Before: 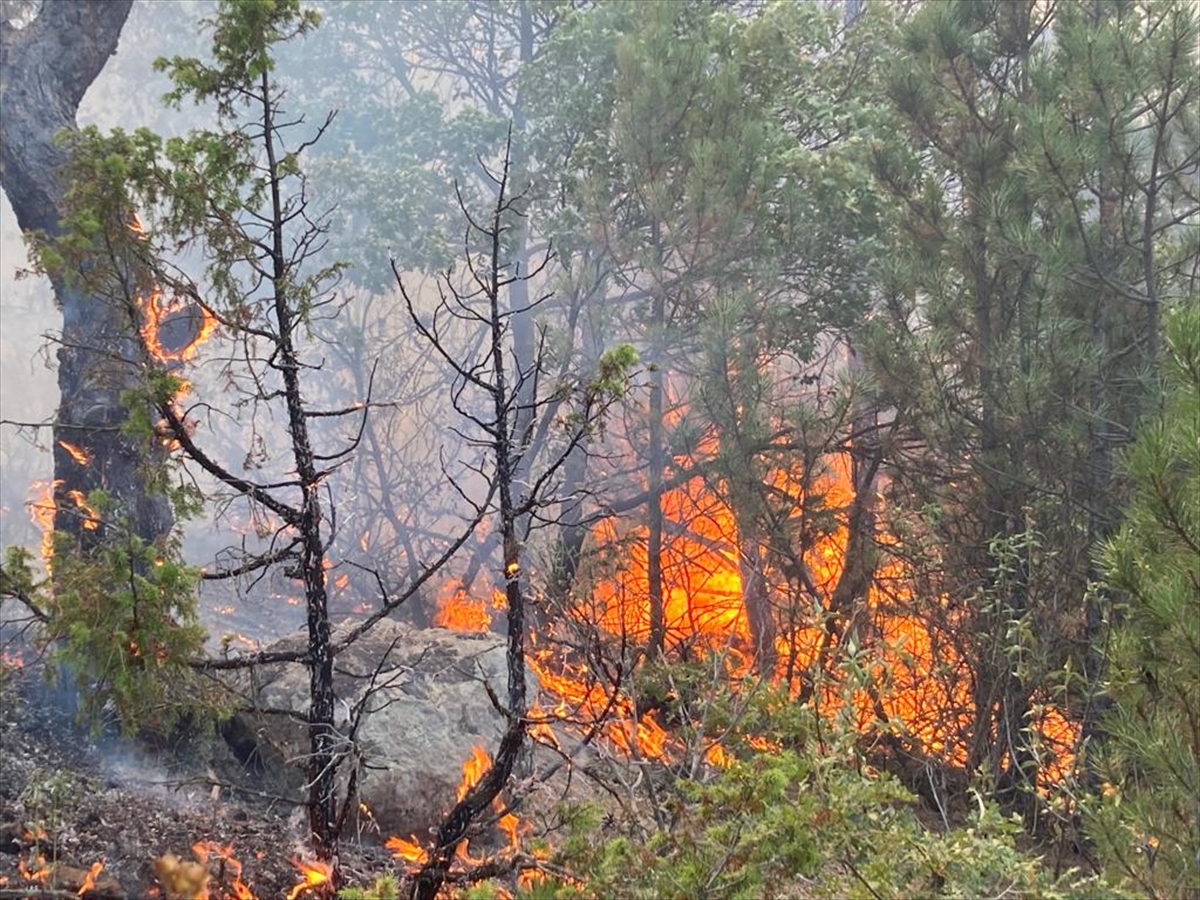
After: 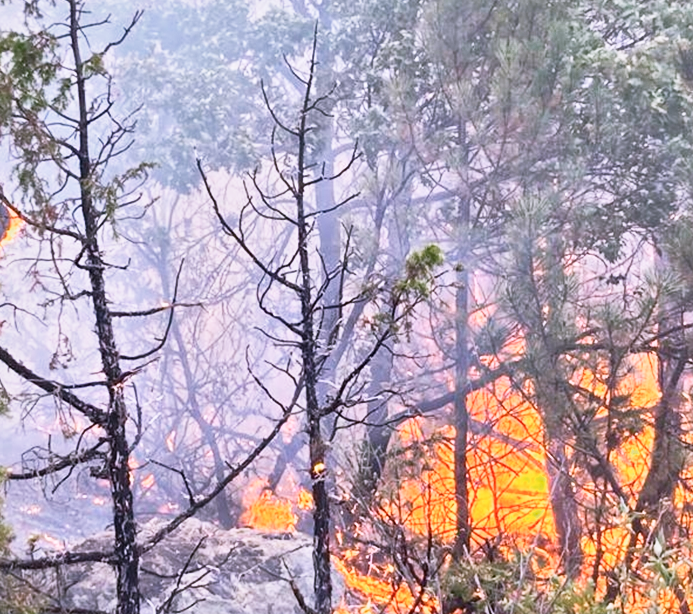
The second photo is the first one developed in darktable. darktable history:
color zones: curves: ch0 [(0.25, 0.5) (0.347, 0.092) (0.75, 0.5)]; ch1 [(0.25, 0.5) (0.33, 0.51) (0.75, 0.5)]
base curve: curves: ch0 [(0, 0) (0.088, 0.125) (0.176, 0.251) (0.354, 0.501) (0.613, 0.749) (1, 0.877)], preserve colors none
crop: left 16.202%, top 11.208%, right 26.045%, bottom 20.557%
local contrast: mode bilateral grid, contrast 30, coarseness 25, midtone range 0.2
white balance: red 1.042, blue 1.17
